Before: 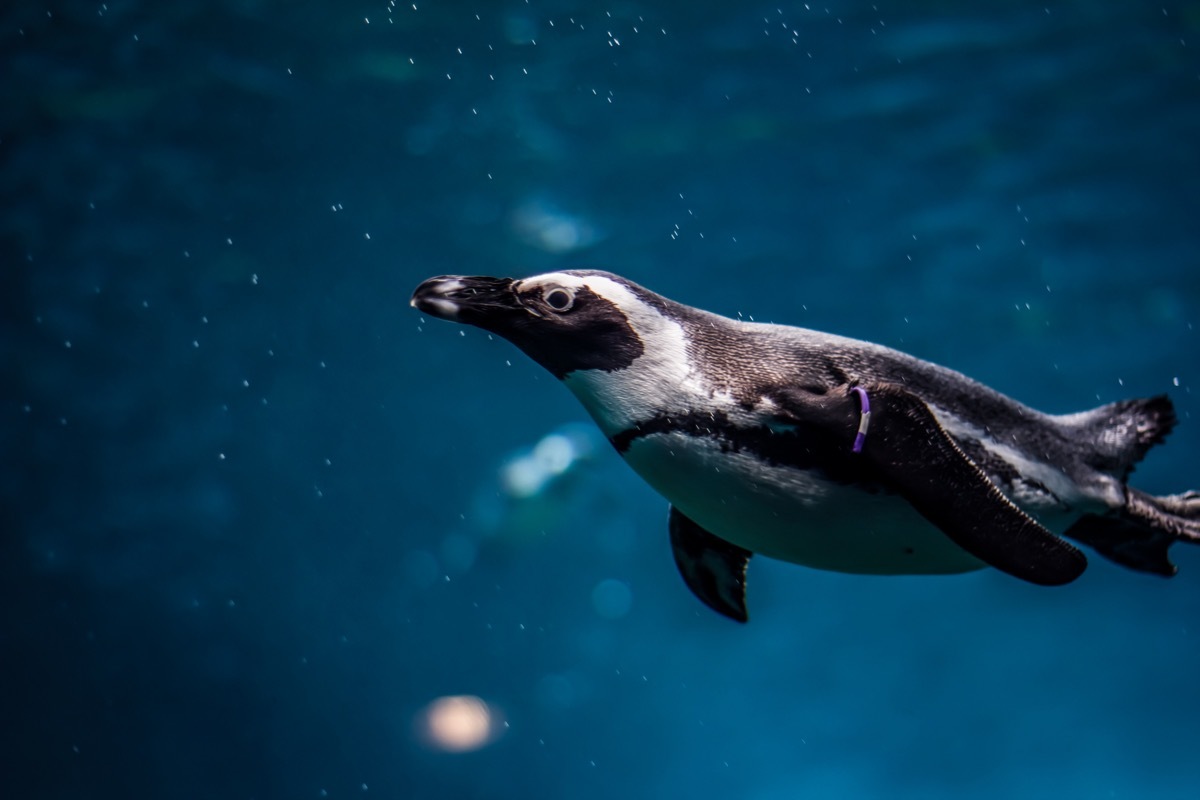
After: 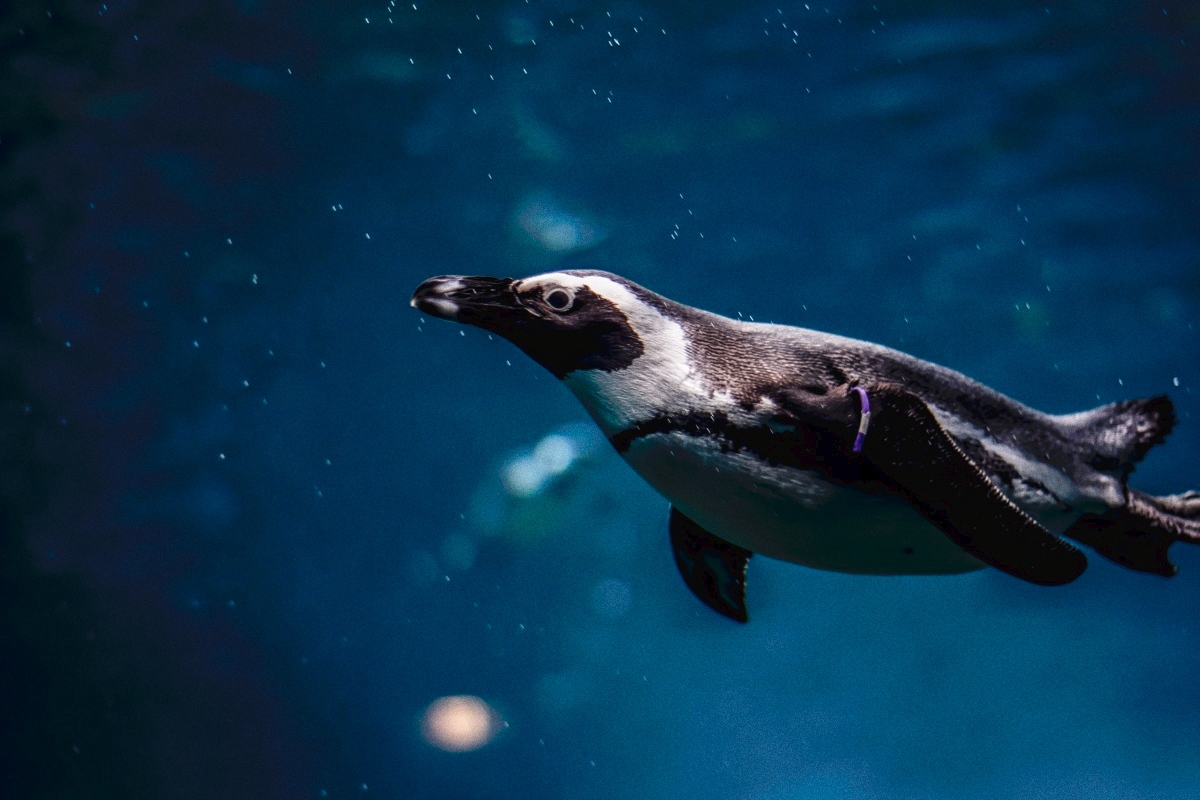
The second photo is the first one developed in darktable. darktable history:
grain: coarseness 0.09 ISO
tone curve: curves: ch0 [(0, 0) (0.003, 0.026) (0.011, 0.024) (0.025, 0.022) (0.044, 0.031) (0.069, 0.067) (0.1, 0.094) (0.136, 0.102) (0.177, 0.14) (0.224, 0.189) (0.277, 0.238) (0.335, 0.325) (0.399, 0.379) (0.468, 0.453) (0.543, 0.528) (0.623, 0.609) (0.709, 0.695) (0.801, 0.793) (0.898, 0.898) (1, 1)], preserve colors none
